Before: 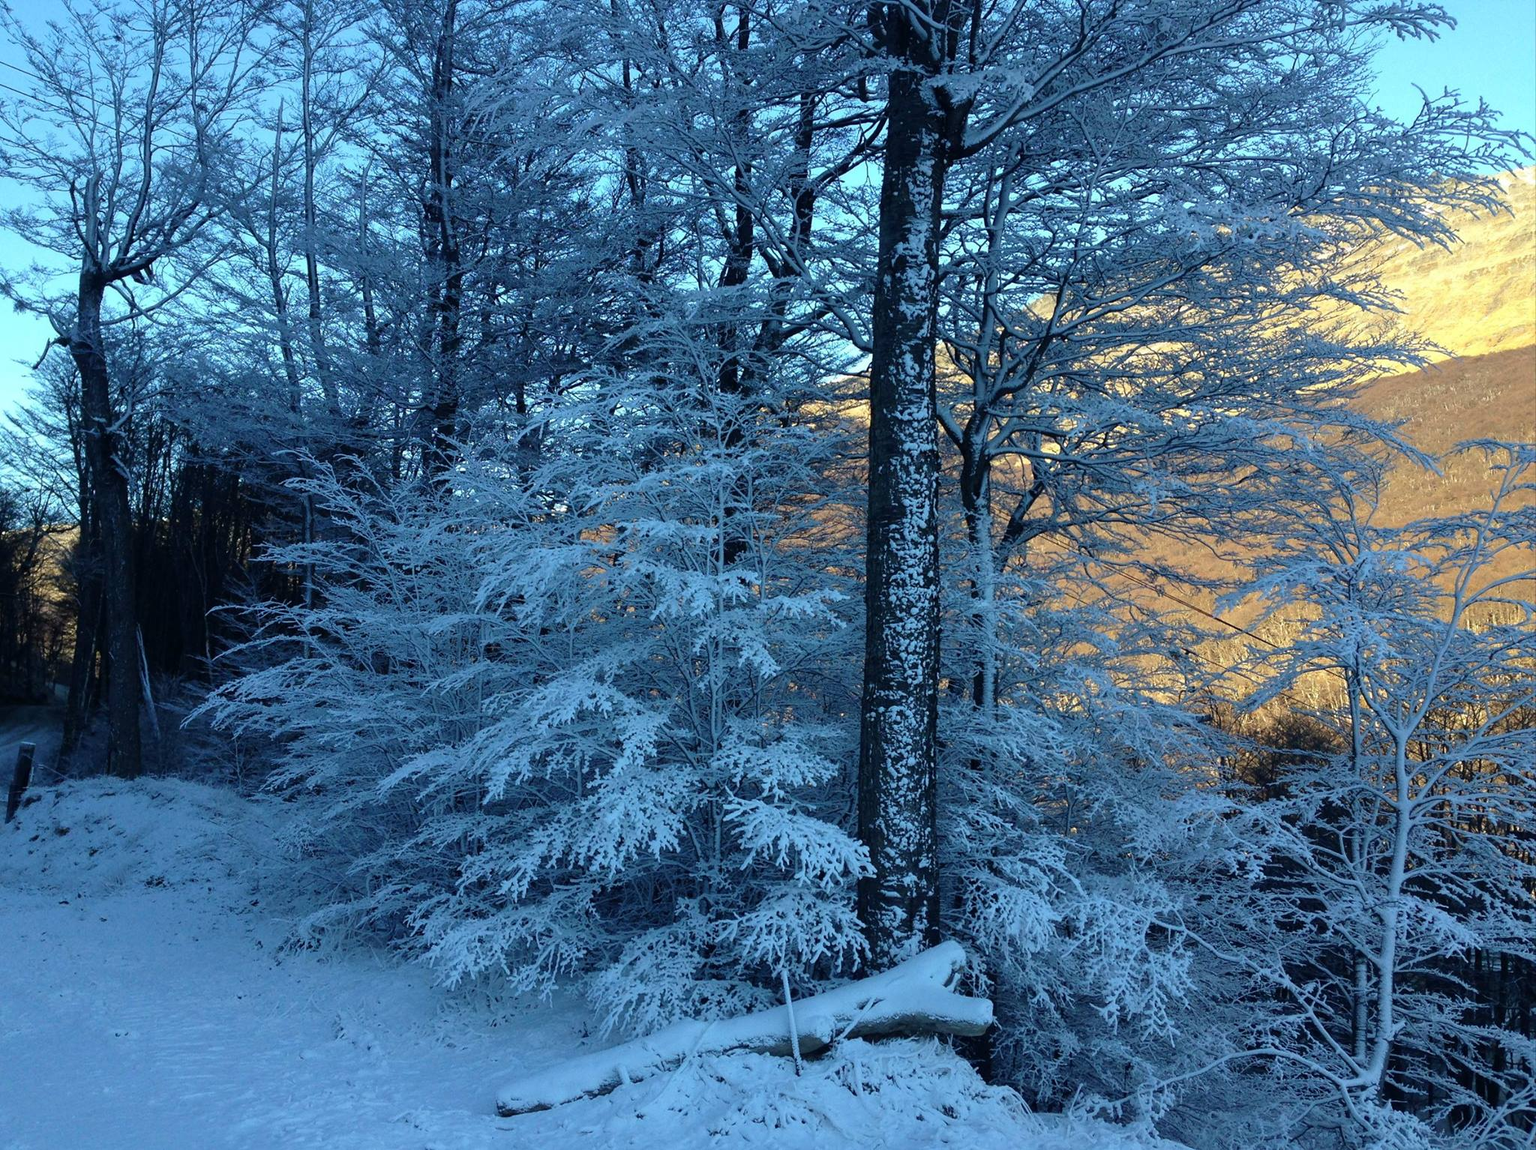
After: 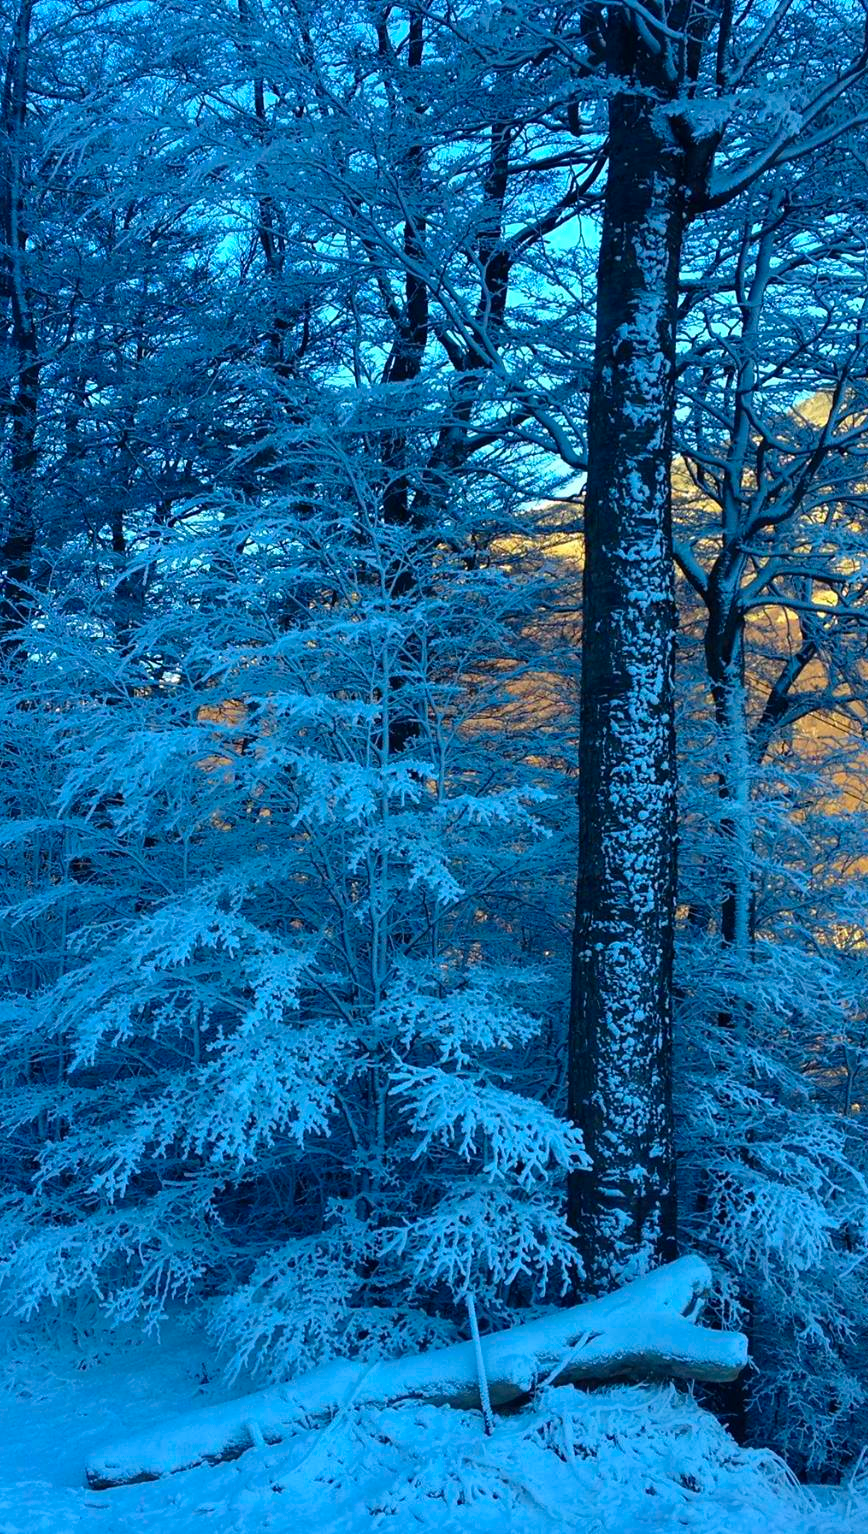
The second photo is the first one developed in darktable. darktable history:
crop: left 28.147%, right 29.462%
contrast brightness saturation: saturation 0.502
